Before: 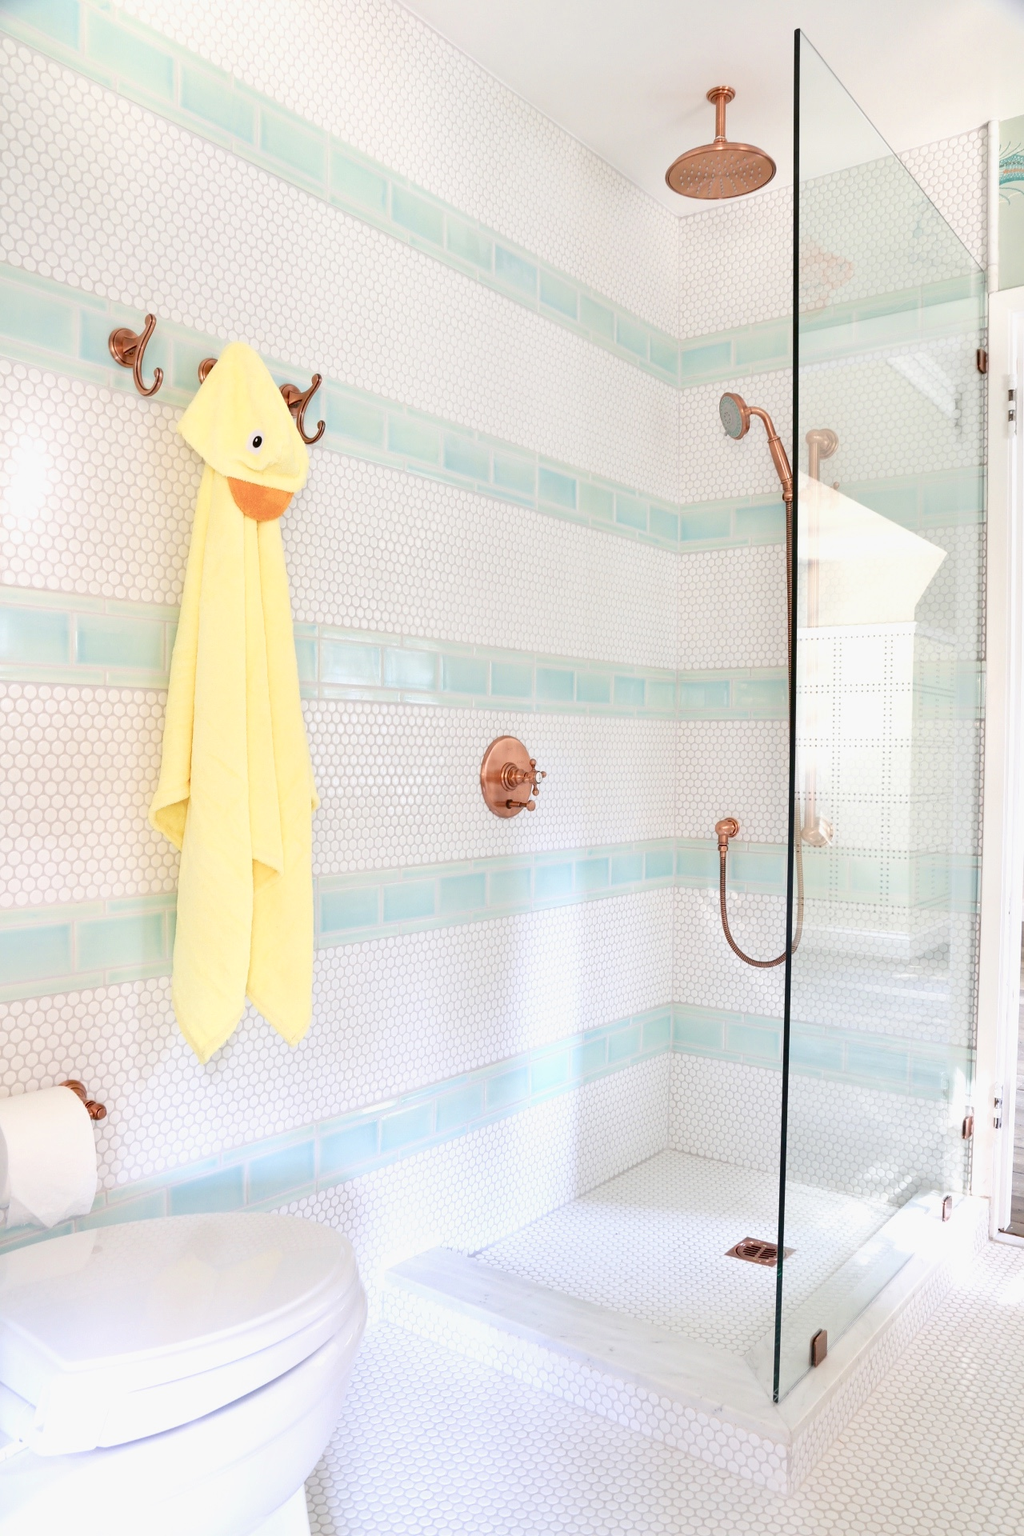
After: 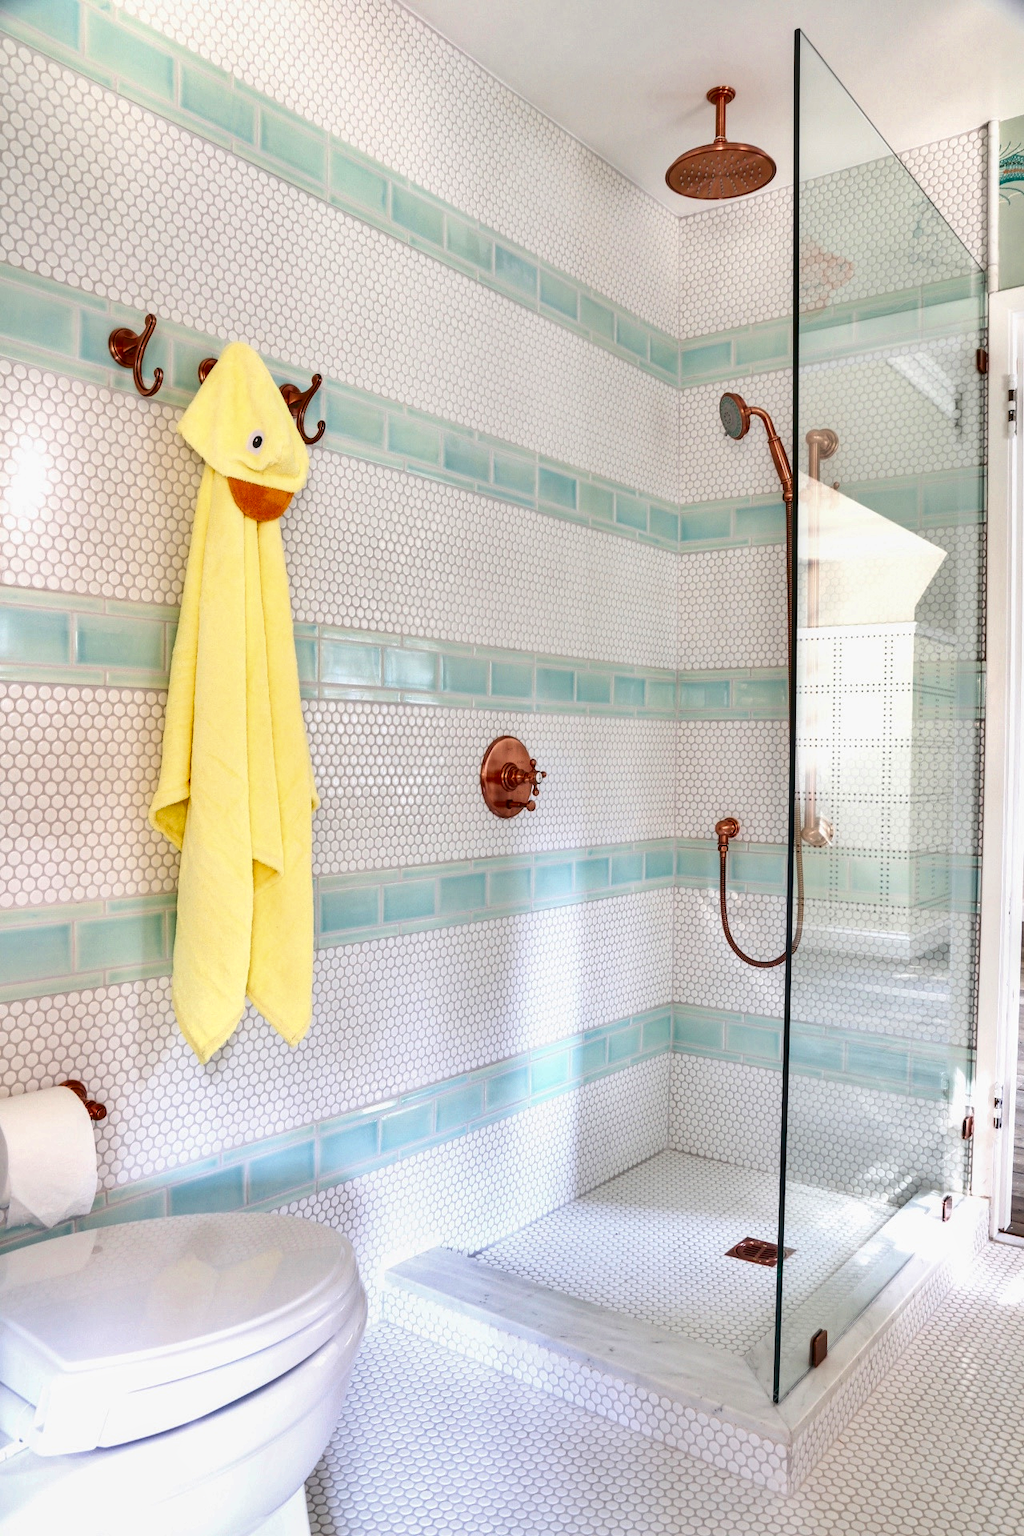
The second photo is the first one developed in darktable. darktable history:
local contrast: on, module defaults
shadows and highlights: shadows 40.12, highlights -54.7, low approximation 0.01, soften with gaussian
